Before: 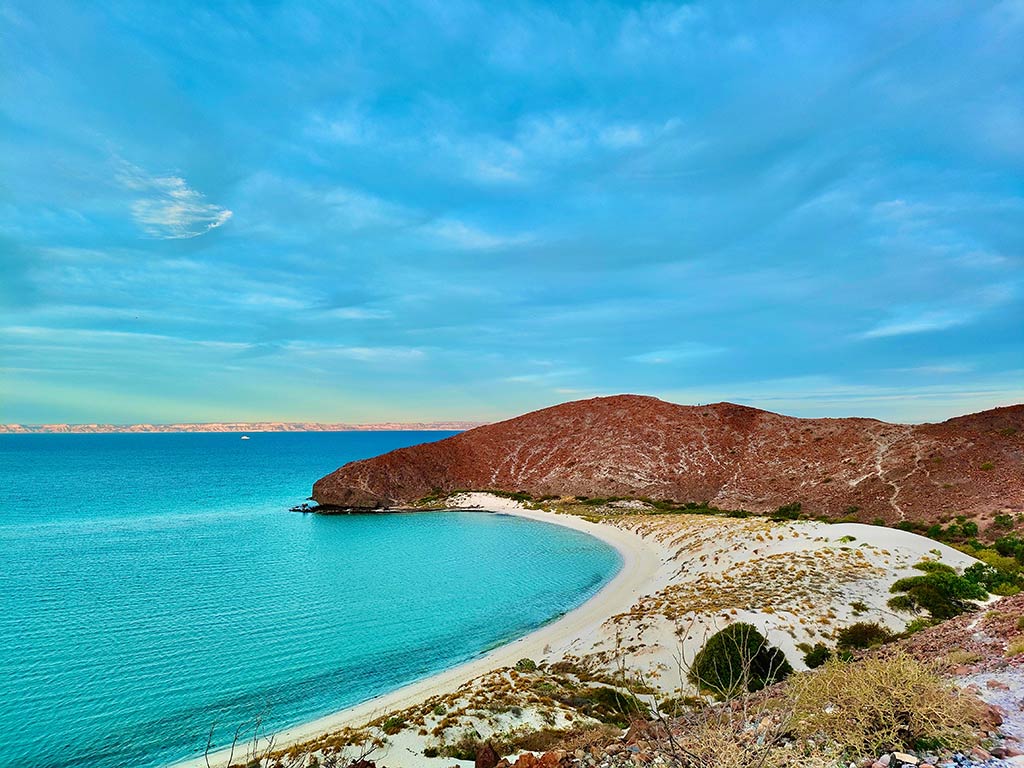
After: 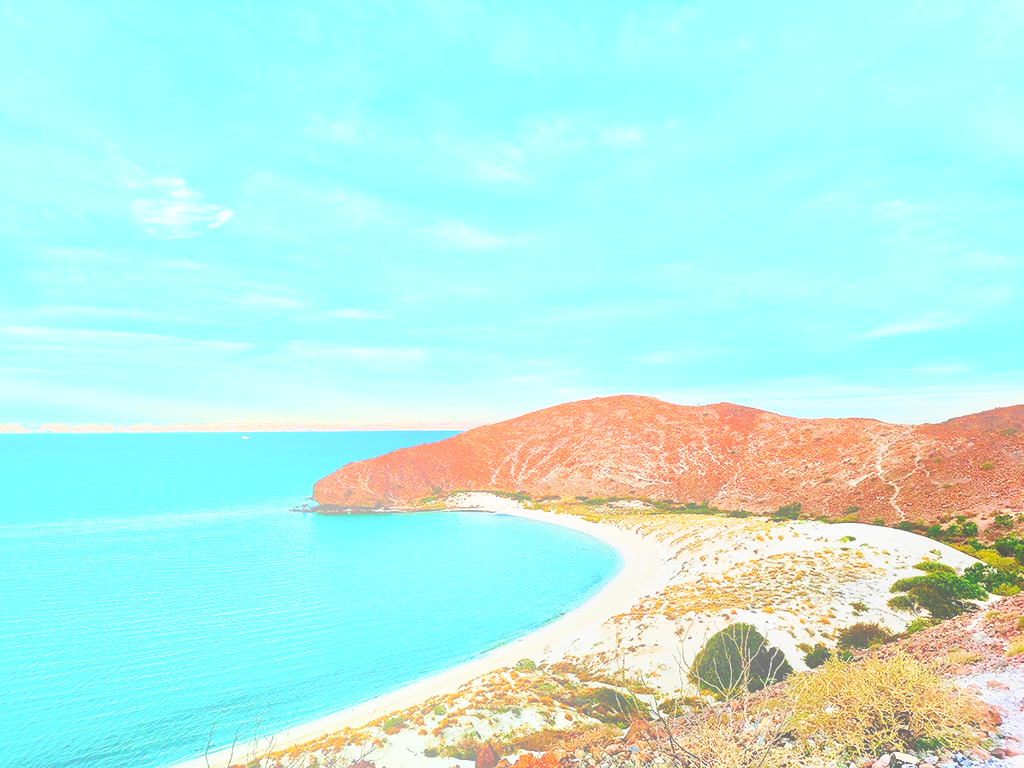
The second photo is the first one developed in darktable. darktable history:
base curve: curves: ch0 [(0, 0) (0.028, 0.03) (0.121, 0.232) (0.46, 0.748) (0.859, 0.968) (1, 1)], preserve colors none
bloom: on, module defaults
